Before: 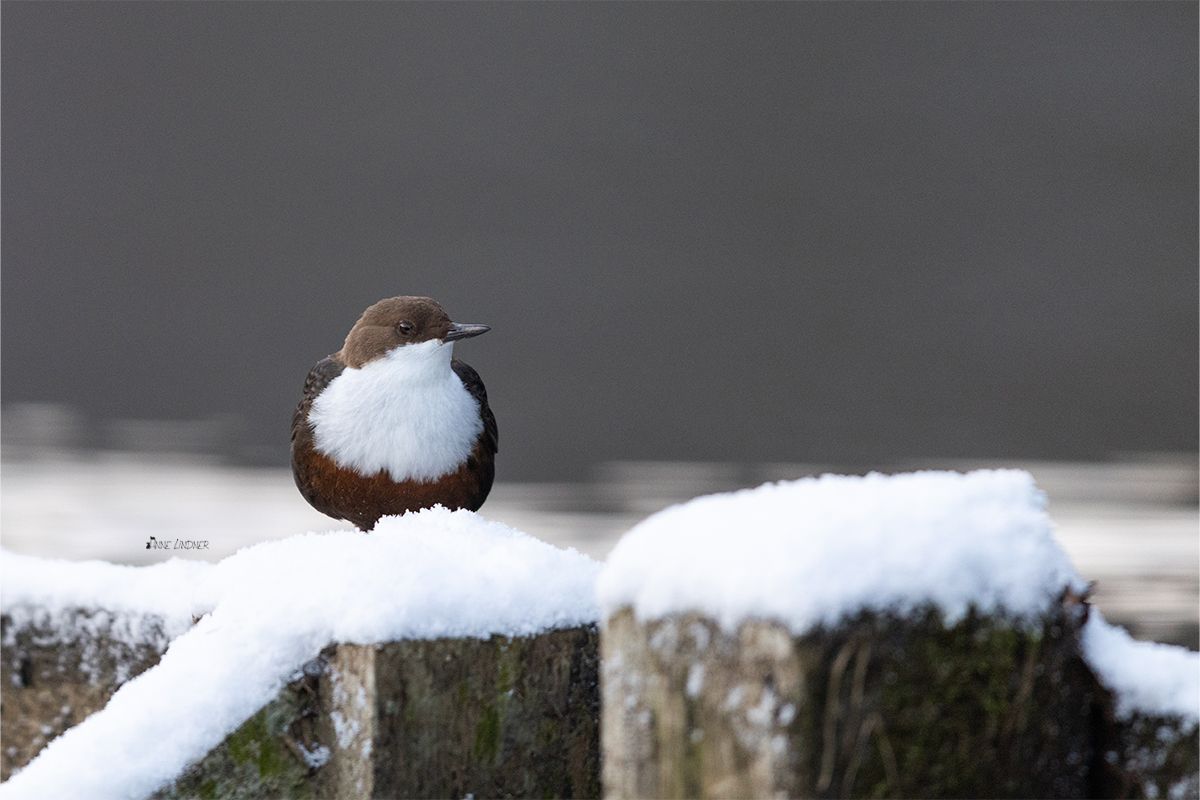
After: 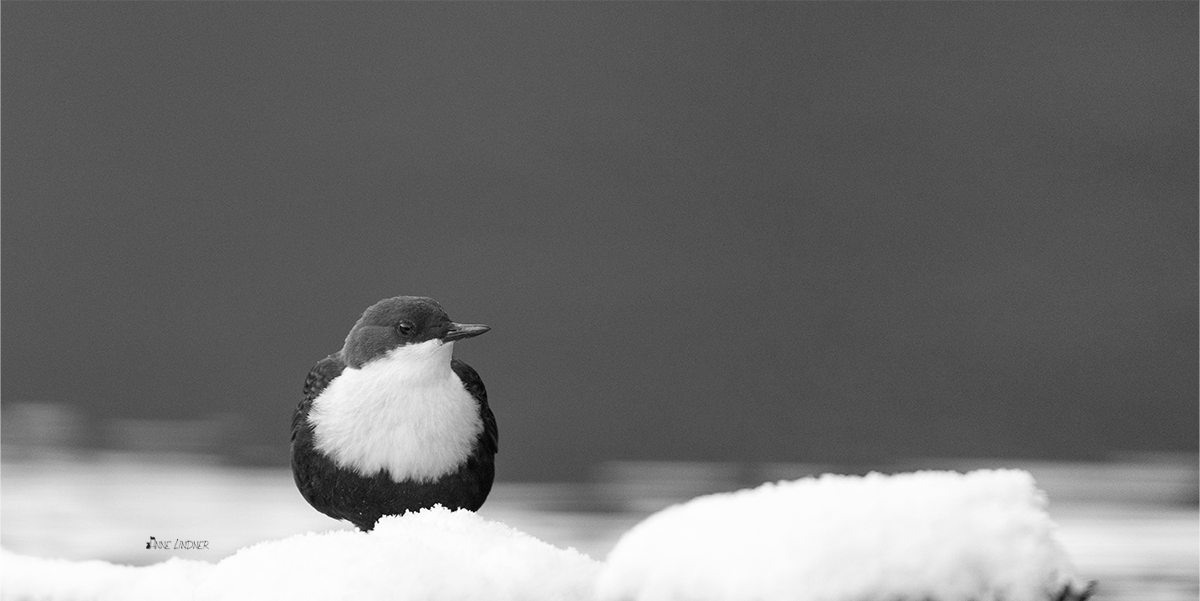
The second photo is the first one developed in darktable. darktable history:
contrast brightness saturation: saturation -0.049
color balance rgb: linear chroma grading › global chroma 9.988%, perceptual saturation grading › global saturation 20%, perceptual saturation grading › highlights -14.32%, perceptual saturation grading › shadows 49.929%
color calibration: output gray [0.22, 0.42, 0.37, 0], illuminant custom, x 0.368, y 0.373, temperature 4341.05 K
crop: bottom 24.785%
